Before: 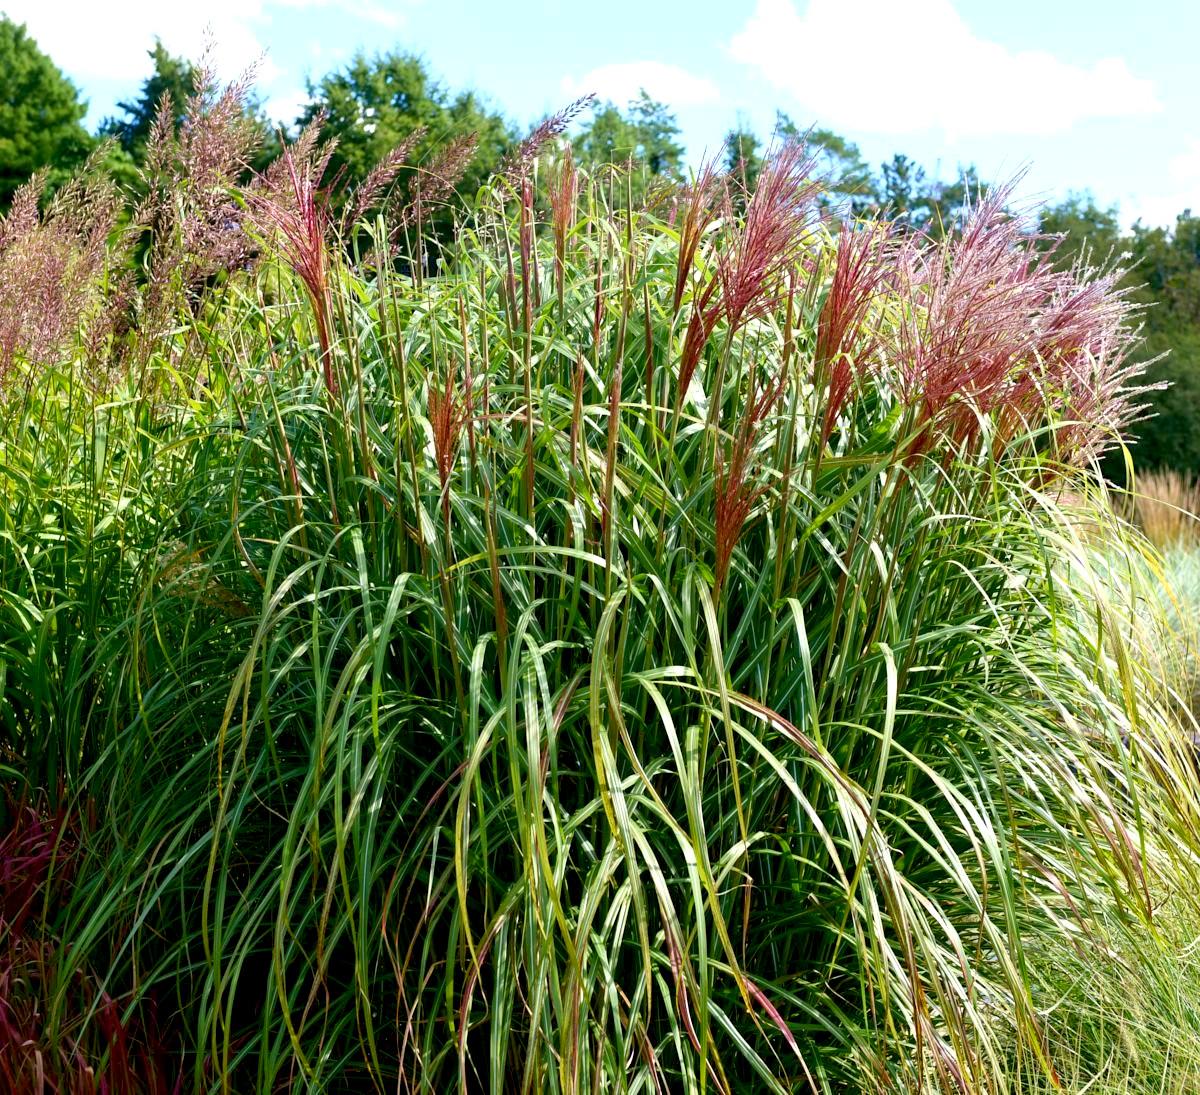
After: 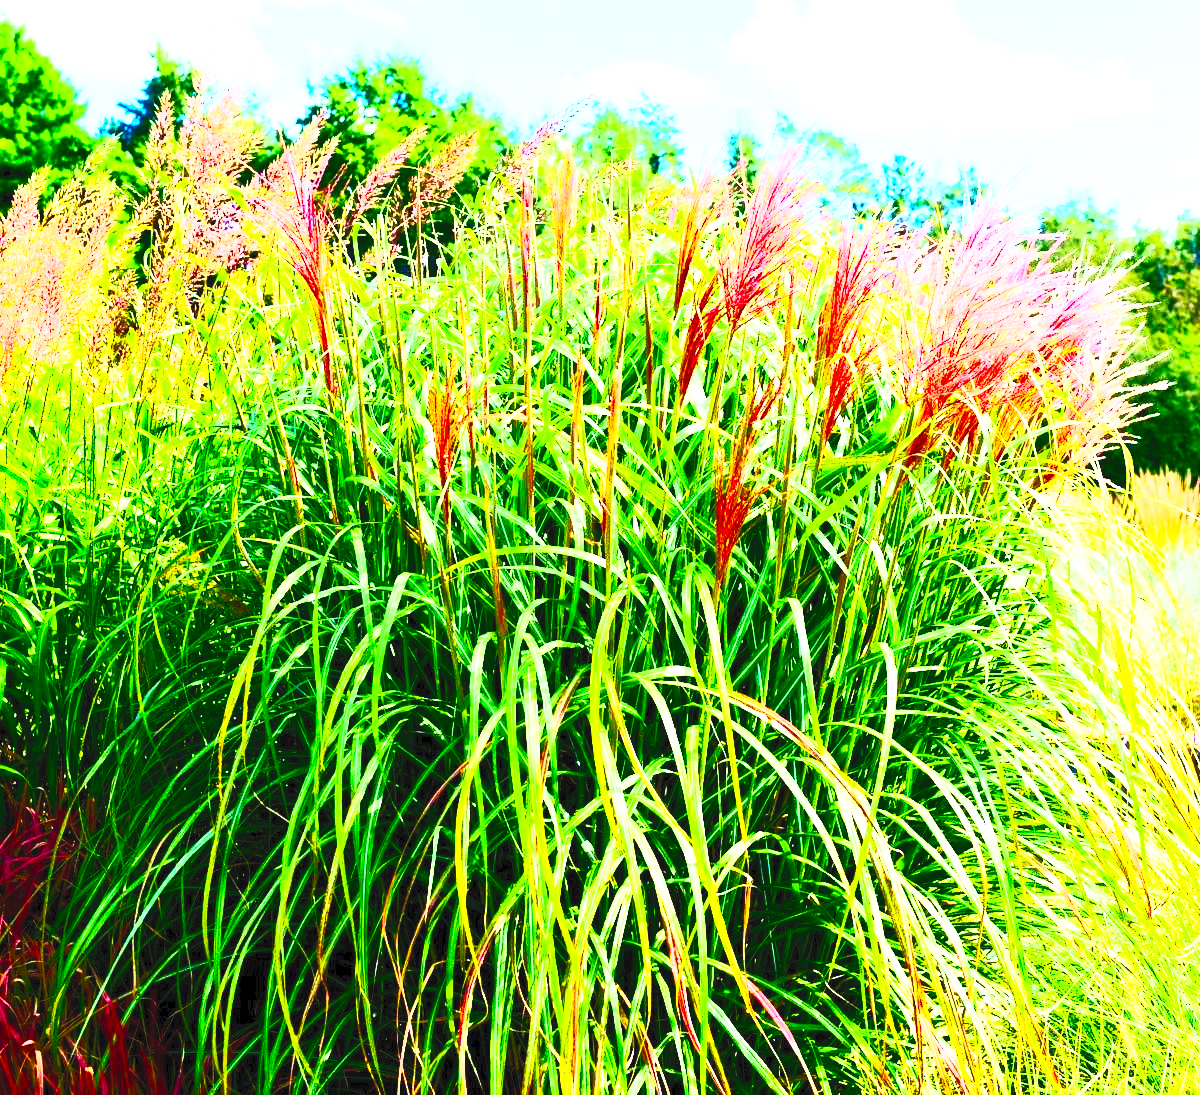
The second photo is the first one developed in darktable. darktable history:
contrast brightness saturation: contrast 1, brightness 1, saturation 1
base curve: curves: ch0 [(0, 0) (0.028, 0.03) (0.121, 0.232) (0.46, 0.748) (0.859, 0.968) (1, 1)], preserve colors none
